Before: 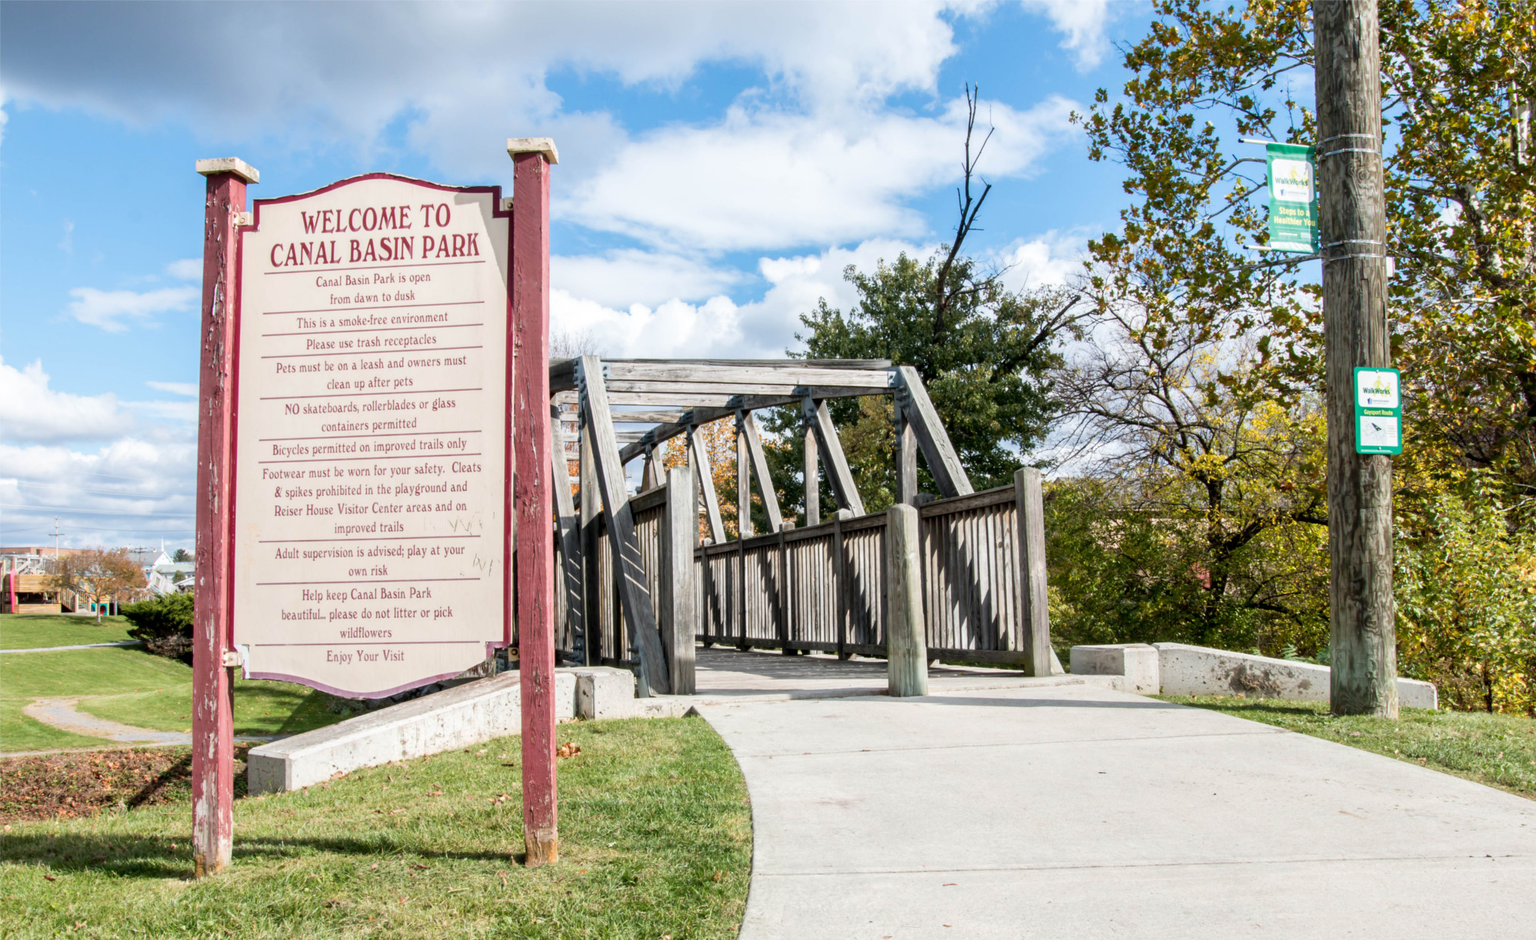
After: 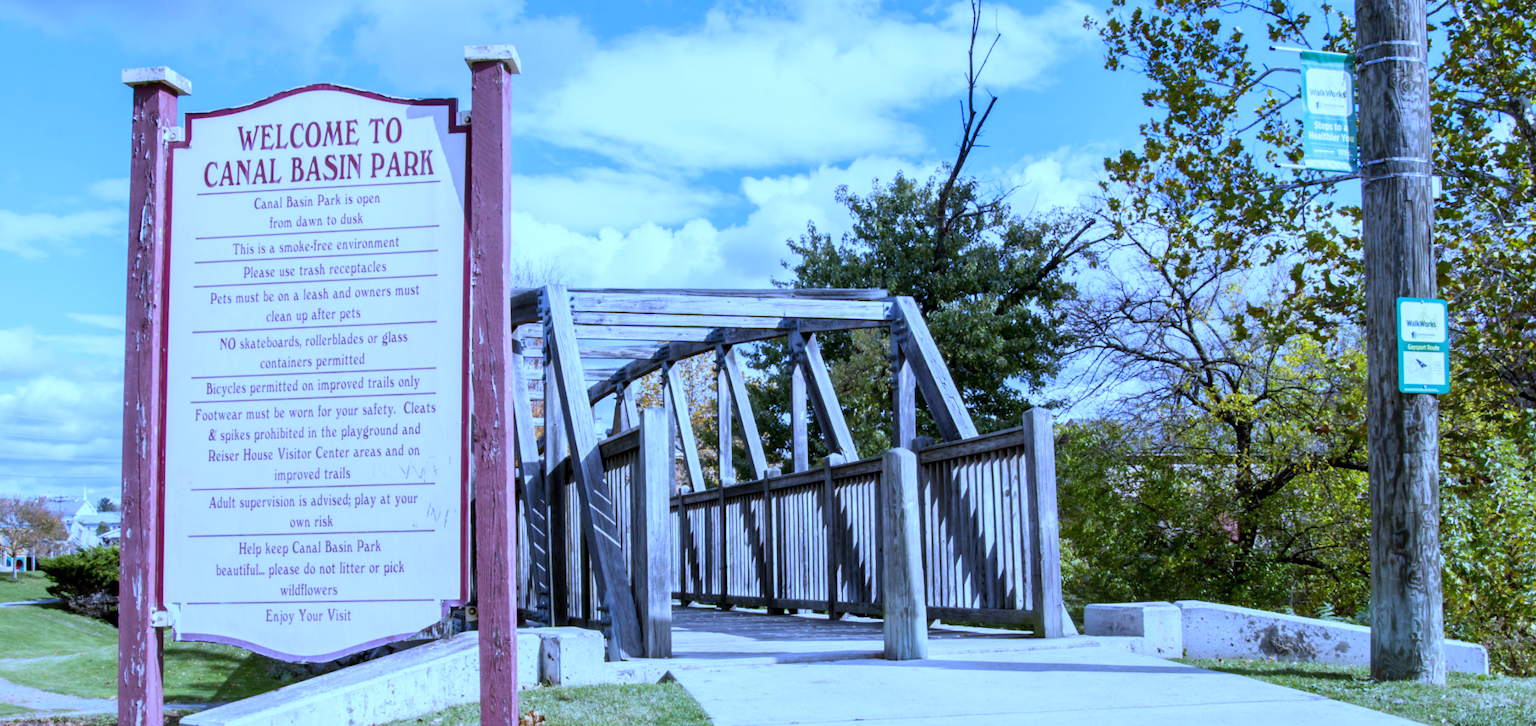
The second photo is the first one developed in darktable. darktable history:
crop: left 5.596%, top 10.314%, right 3.534%, bottom 19.395%
white balance: red 0.766, blue 1.537
